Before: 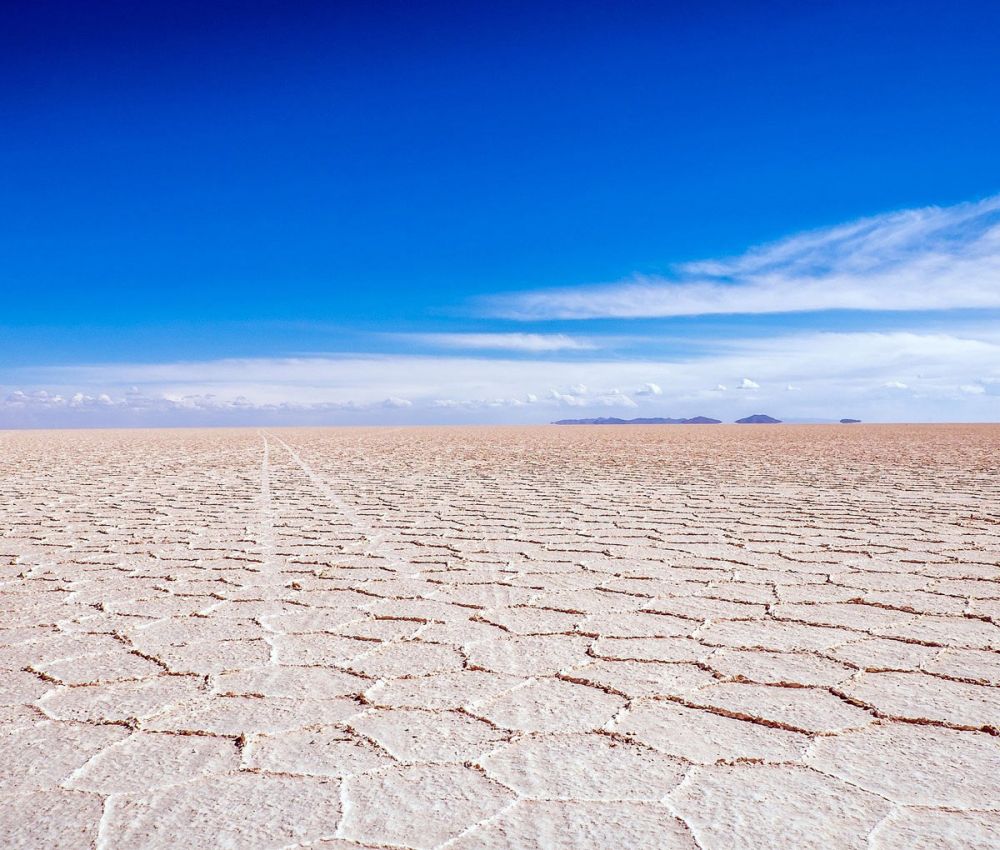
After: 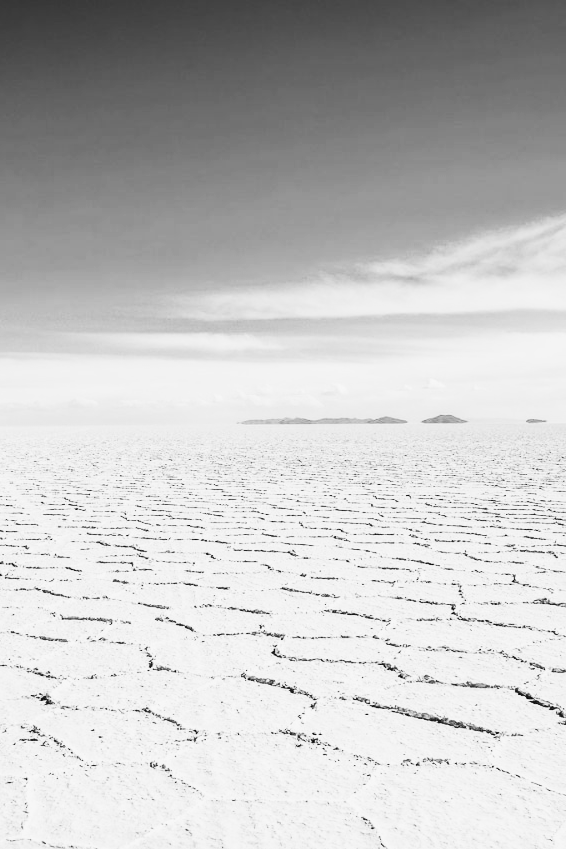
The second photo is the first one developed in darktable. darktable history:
monochrome: on, module defaults
crop: left 31.458%, top 0%, right 11.876%
filmic rgb: black relative exposure -9.22 EV, white relative exposure 6.77 EV, hardness 3.07, contrast 1.05
contrast brightness saturation: contrast 0.43, brightness 0.56, saturation -0.19
